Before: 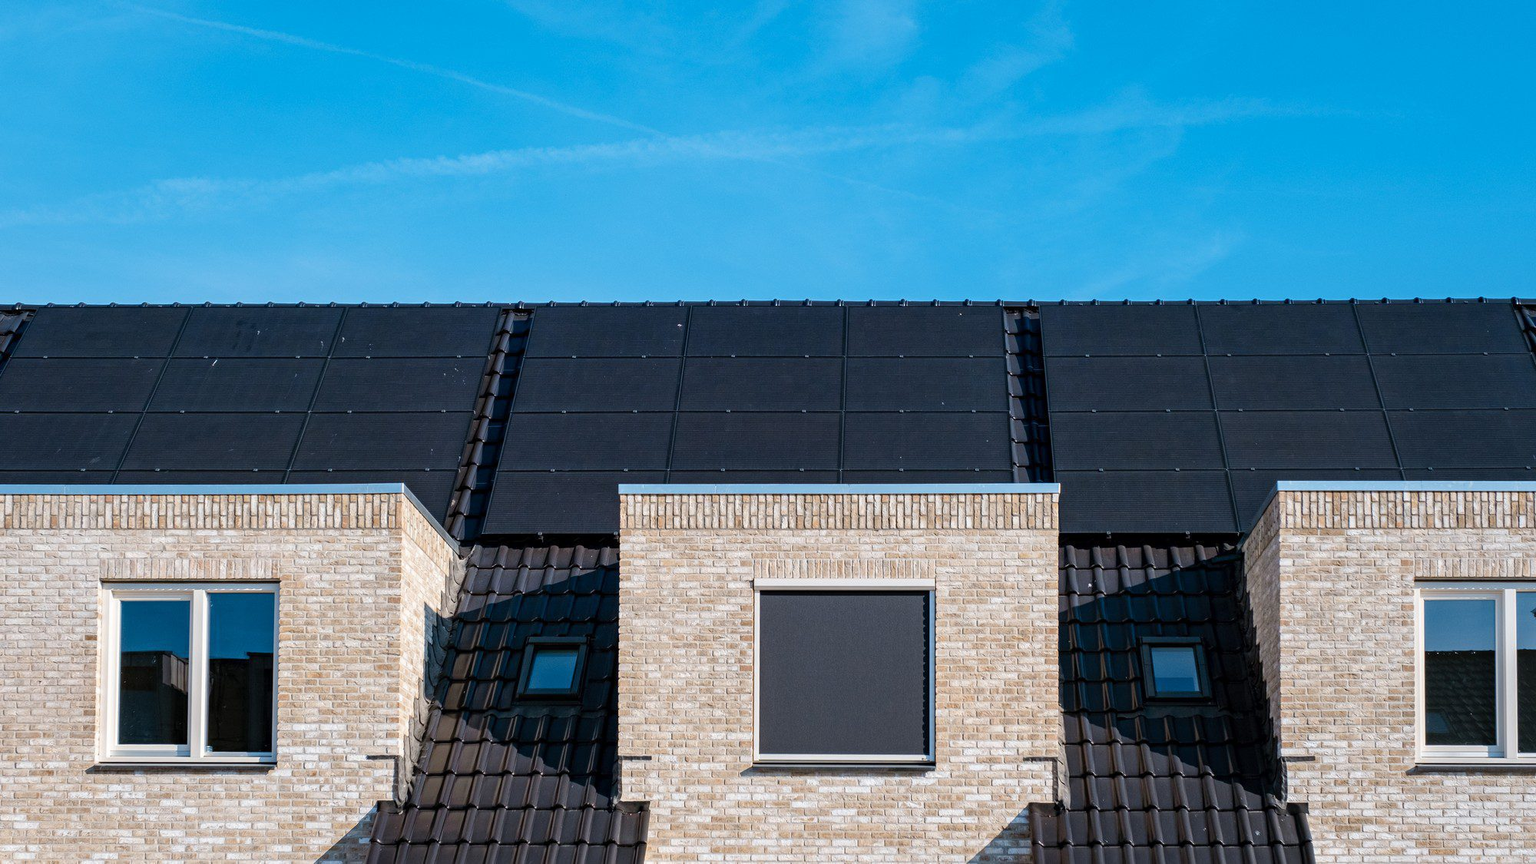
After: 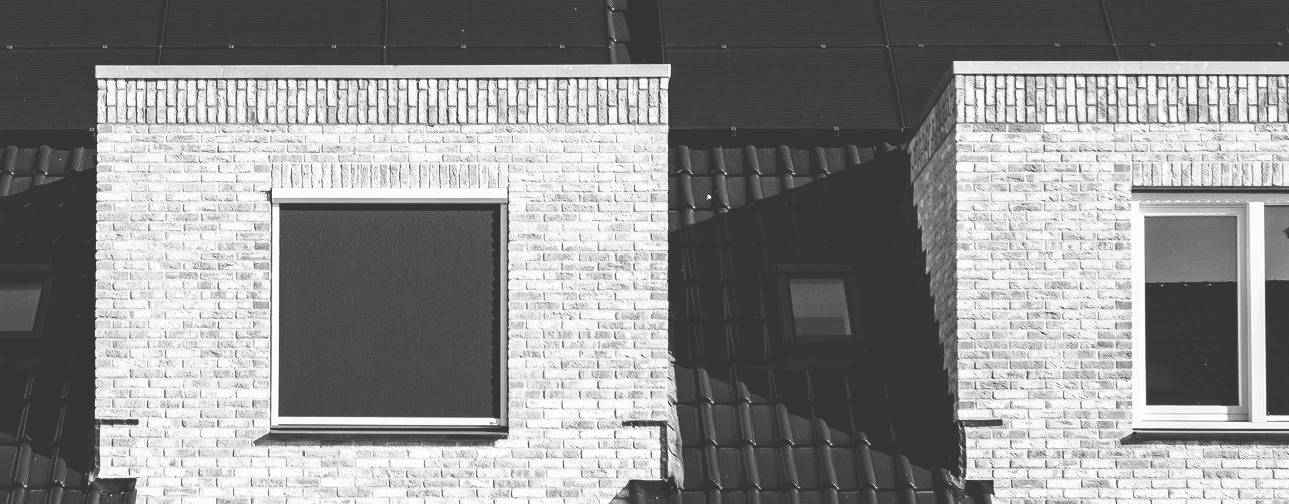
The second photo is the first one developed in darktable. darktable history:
monochrome: a 32, b 64, size 2.3, highlights 1
crop and rotate: left 35.509%, top 50.238%, bottom 4.934%
base curve: curves: ch0 [(0, 0.036) (0.007, 0.037) (0.604, 0.887) (1, 1)], preserve colors none
